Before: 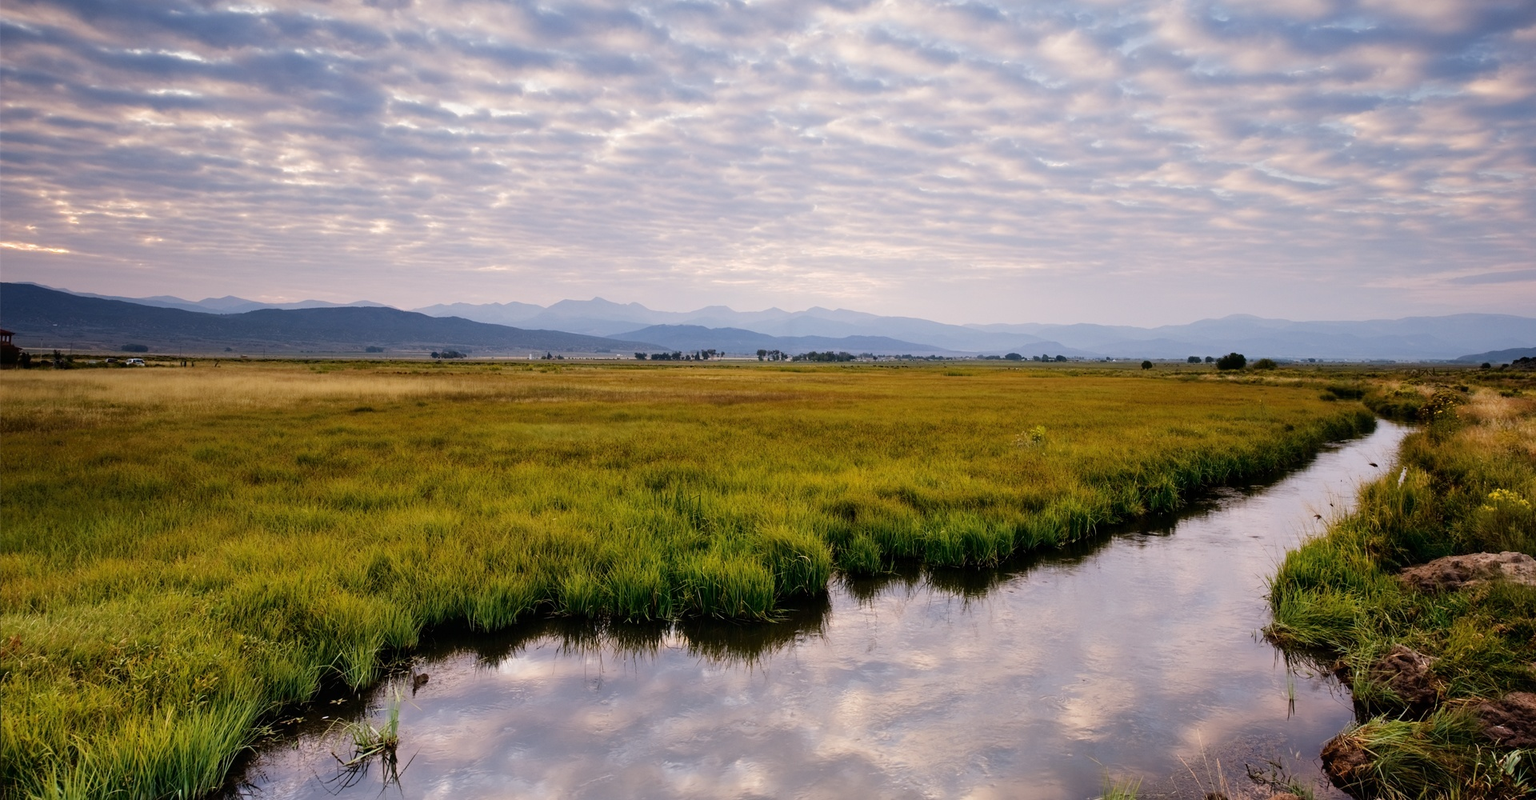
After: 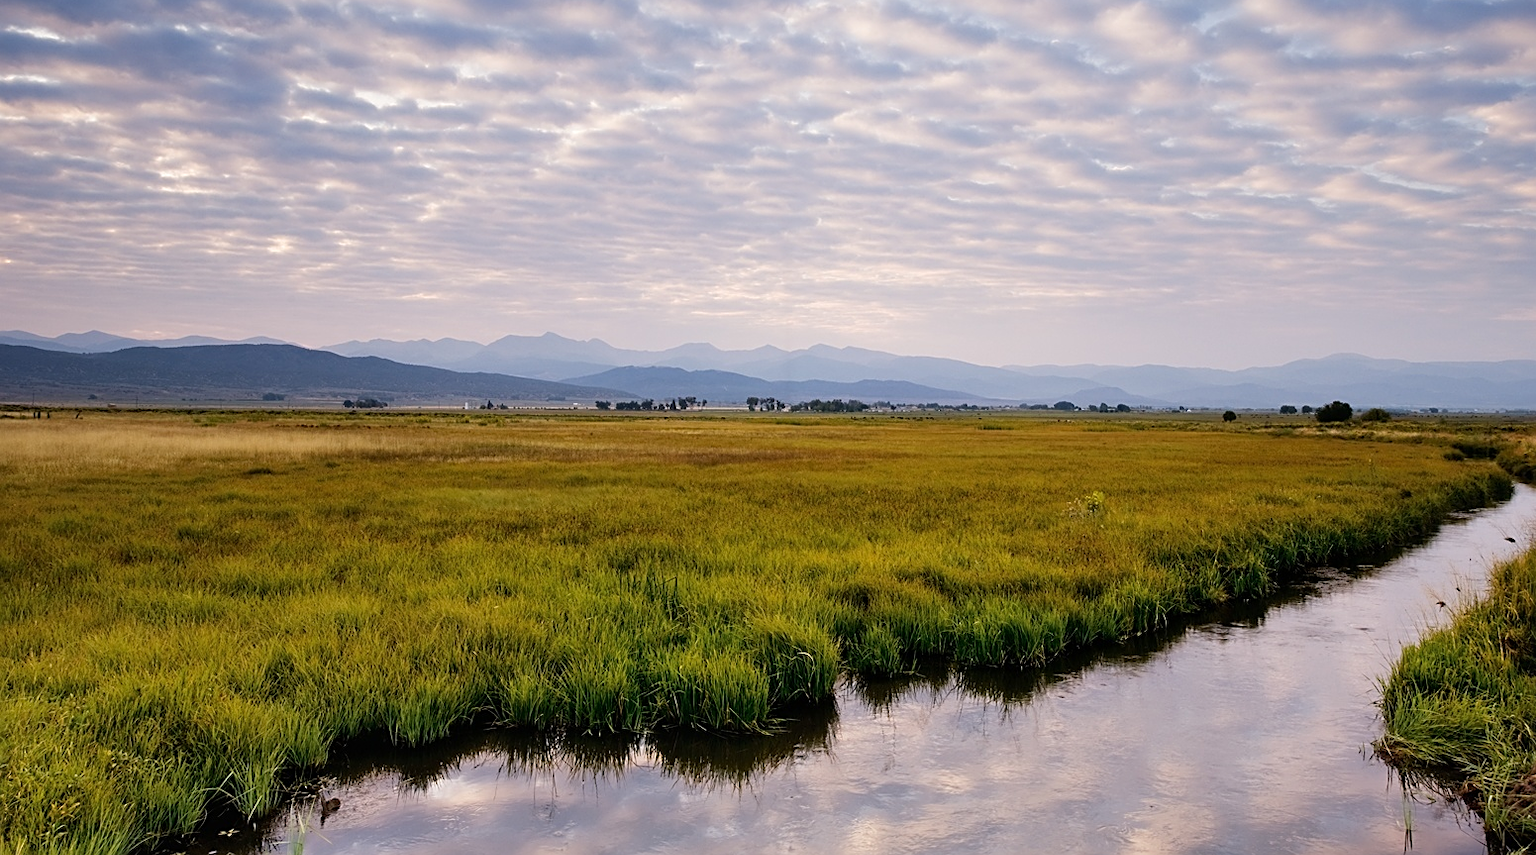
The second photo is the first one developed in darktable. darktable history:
crop: left 10.012%, top 3.616%, right 9.187%, bottom 9.356%
sharpen: on, module defaults
